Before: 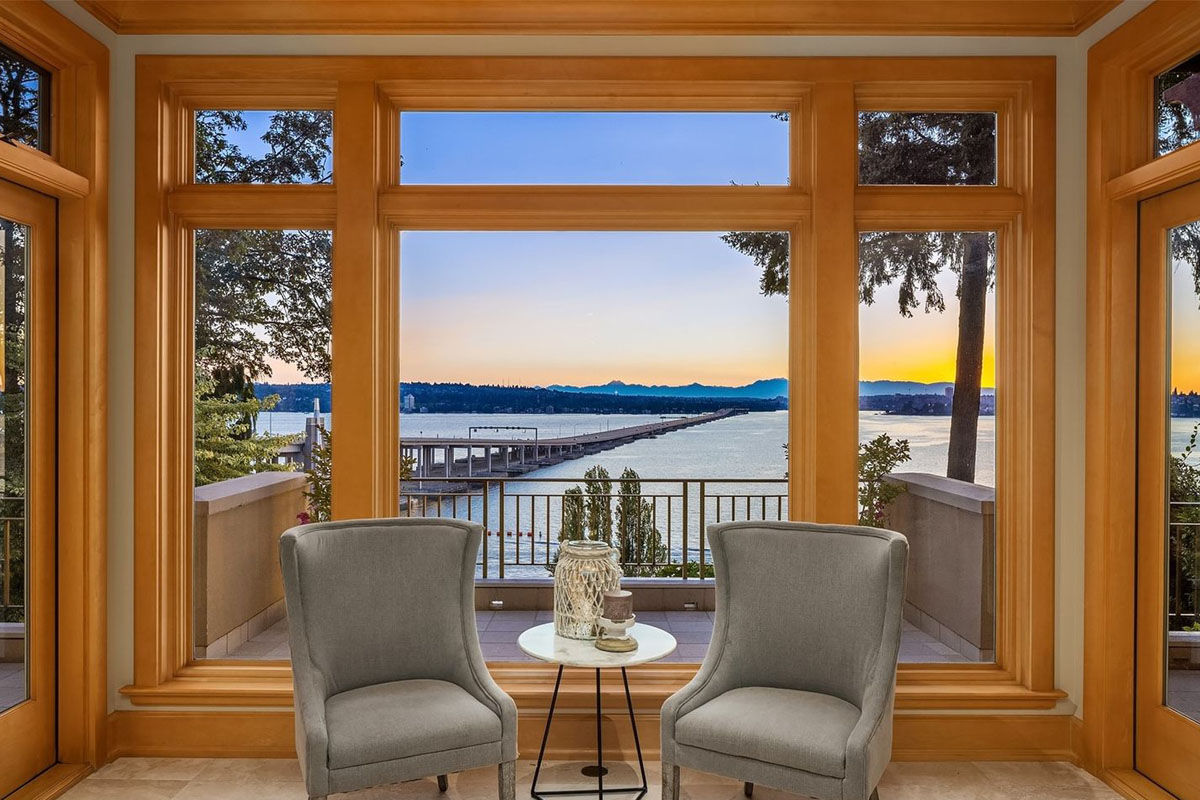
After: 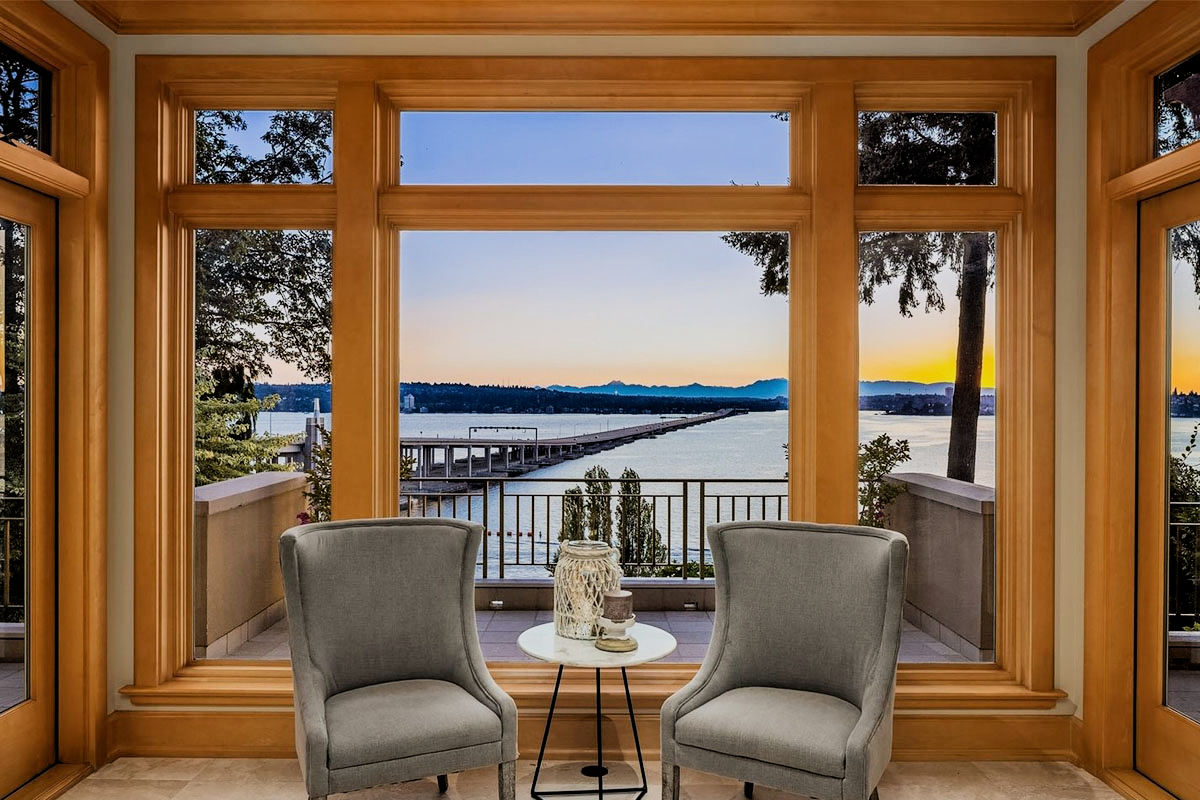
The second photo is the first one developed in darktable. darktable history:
filmic rgb: black relative exposure -5.07 EV, white relative exposure 3.97 EV, threshold 3.06 EV, hardness 2.88, contrast 1.301, highlights saturation mix -30.68%, enable highlight reconstruction true
